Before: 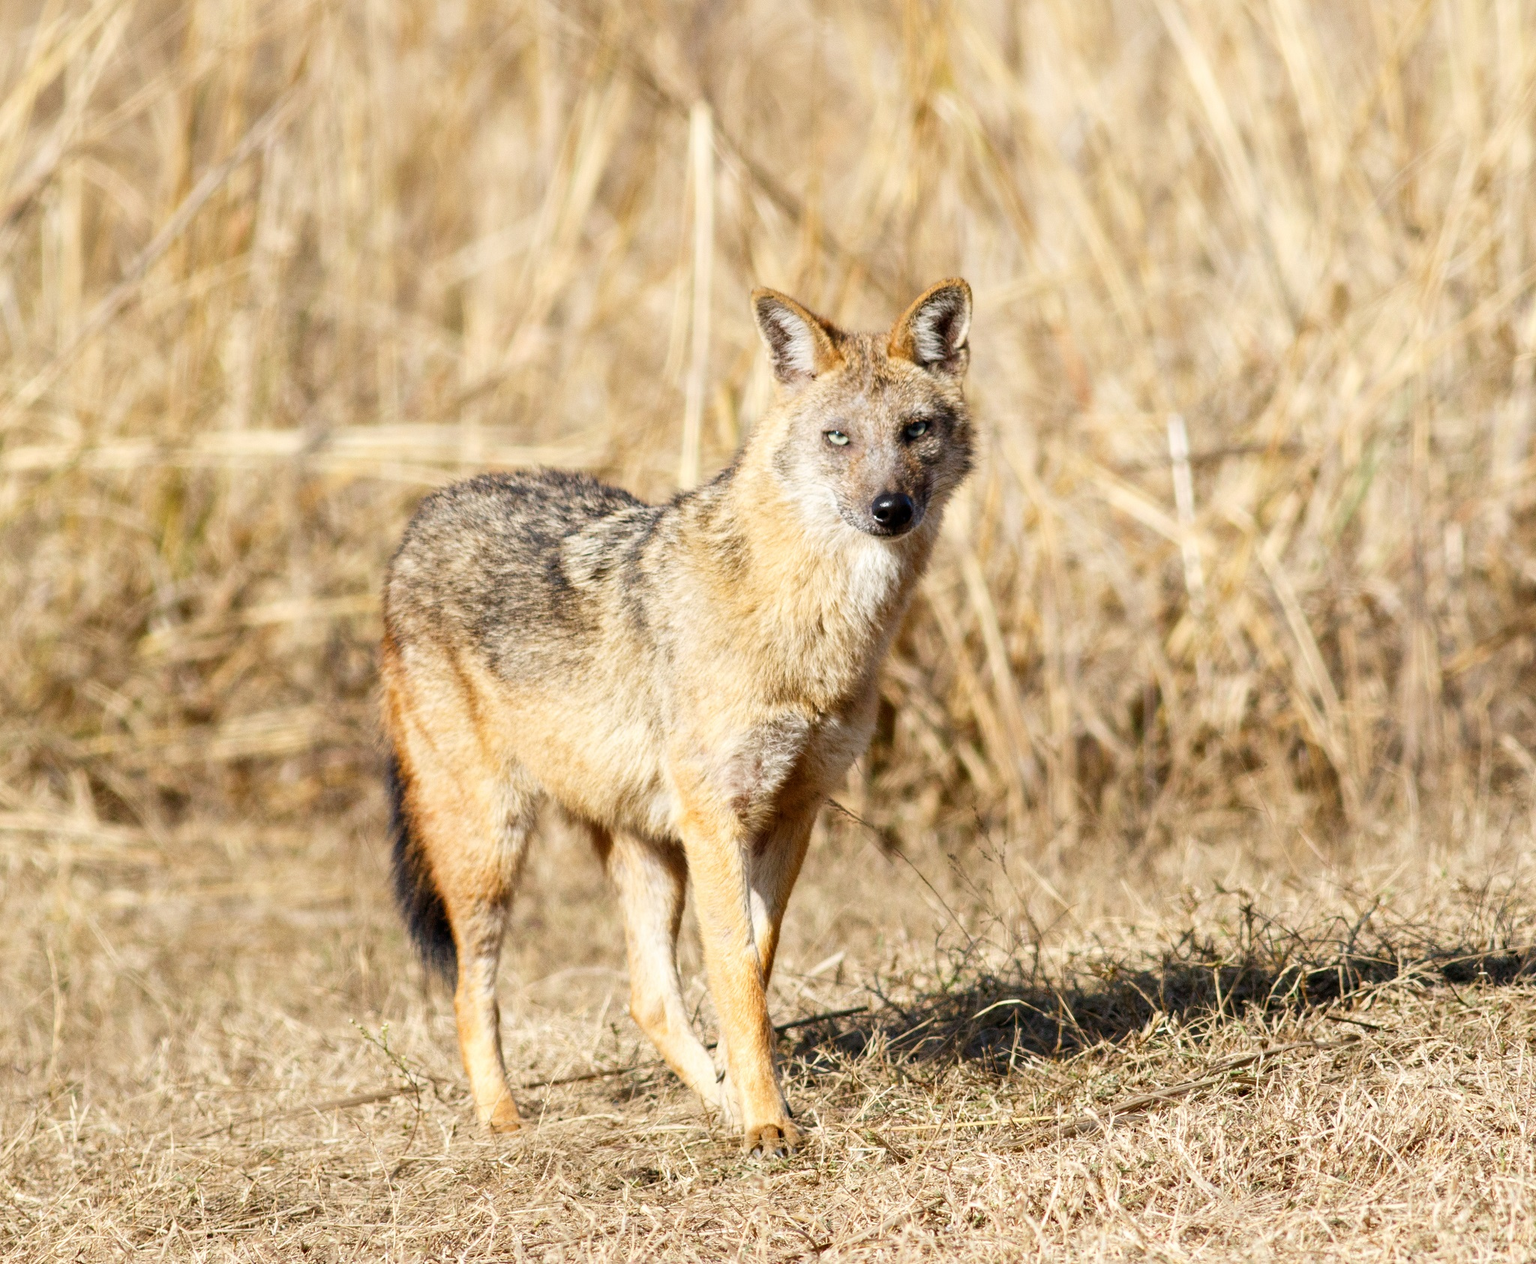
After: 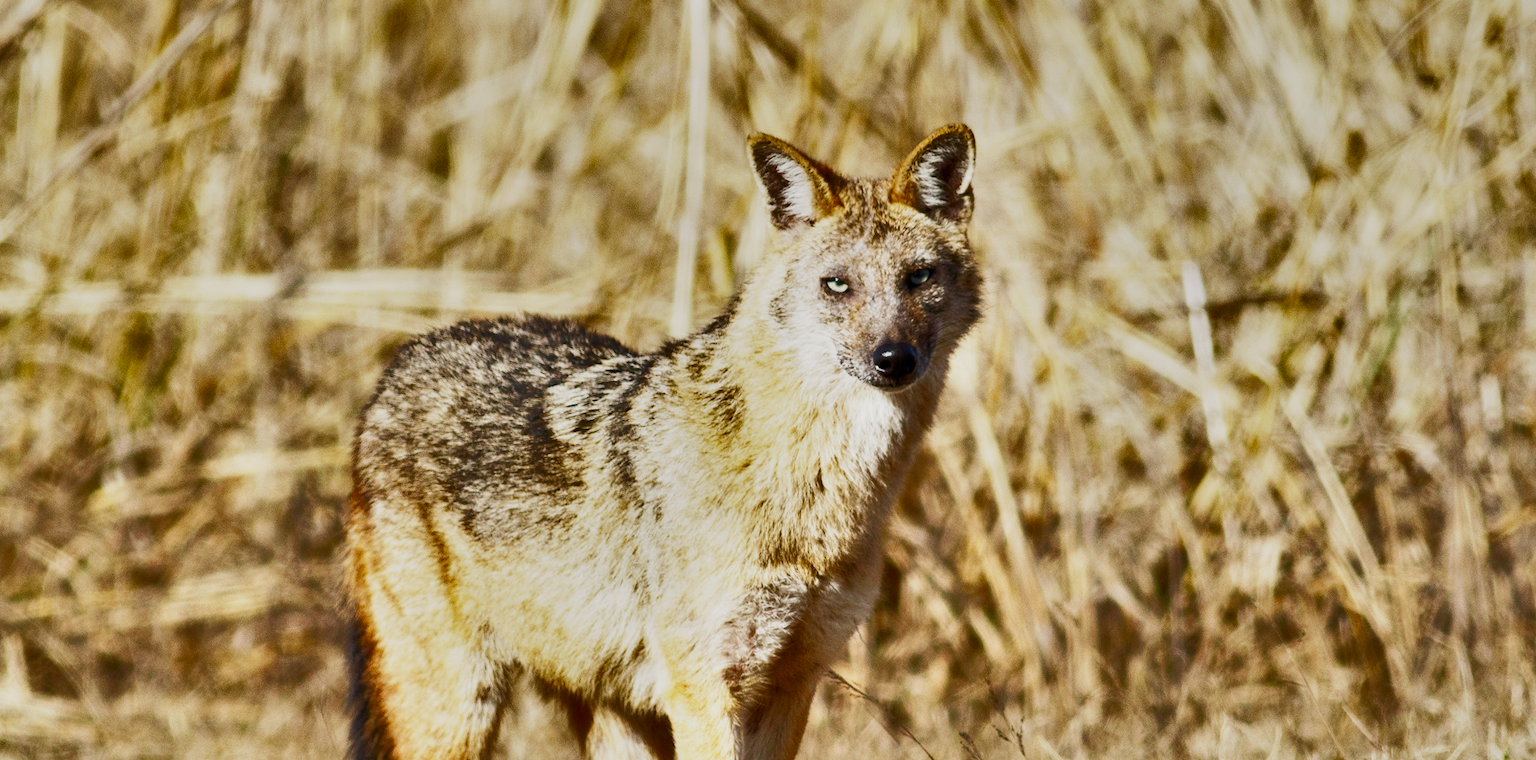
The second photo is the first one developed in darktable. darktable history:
rotate and perspective: rotation 0.215°, lens shift (vertical) -0.139, crop left 0.069, crop right 0.939, crop top 0.002, crop bottom 0.996
base curve: curves: ch0 [(0, 0) (0.088, 0.125) (0.176, 0.251) (0.354, 0.501) (0.613, 0.749) (1, 0.877)], preserve colors none
crop and rotate: top 10.605%, bottom 33.274%
shadows and highlights: shadows 24.5, highlights -78.15, soften with gaussian
